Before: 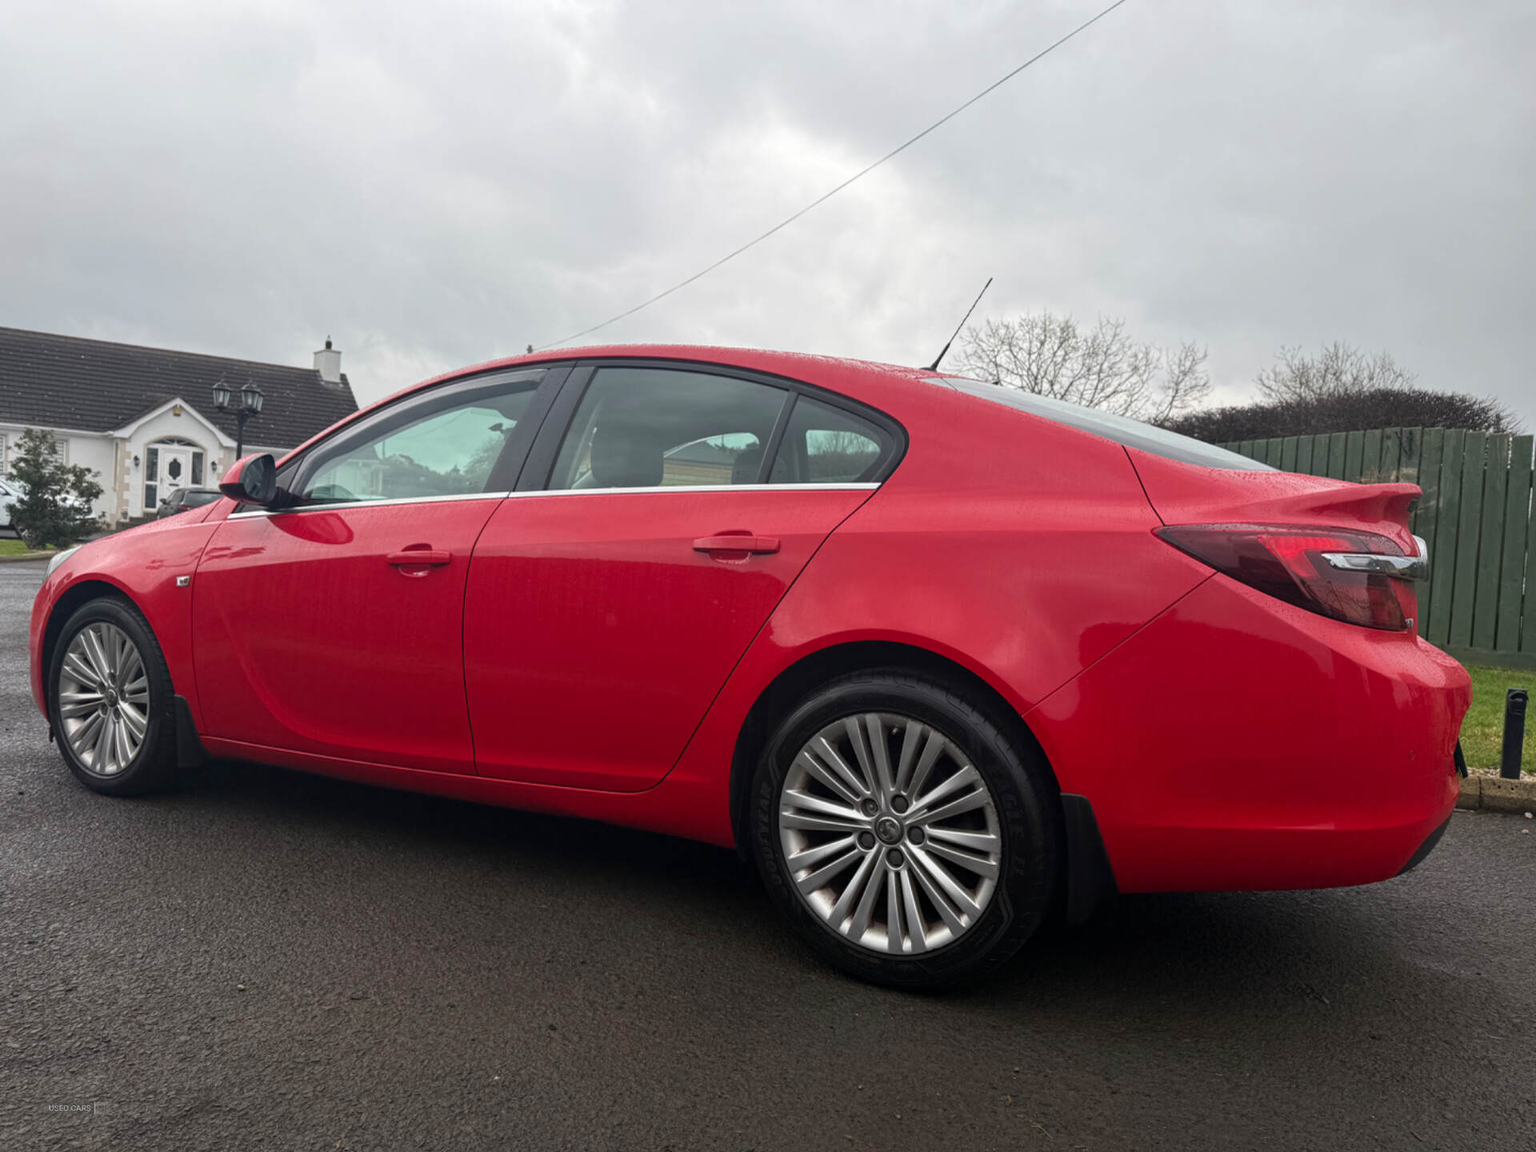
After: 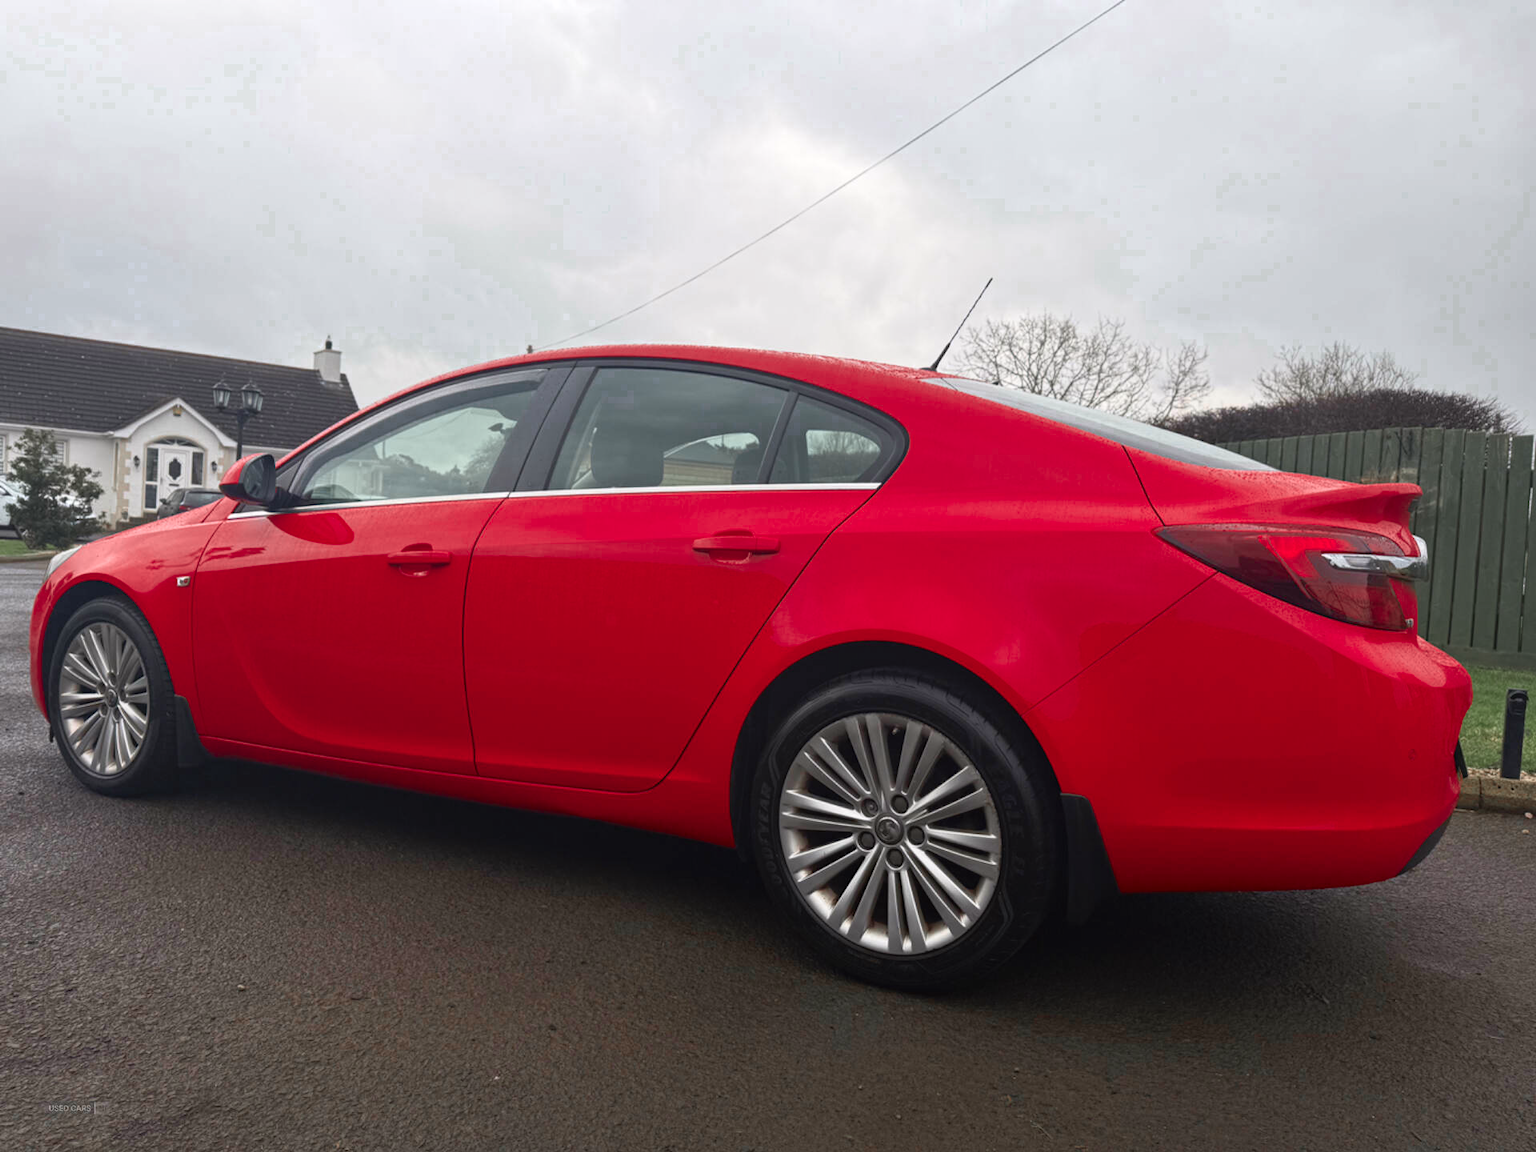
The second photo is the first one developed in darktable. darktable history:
tone curve: curves: ch0 [(0, 0.024) (0.119, 0.146) (0.474, 0.464) (0.718, 0.721) (0.817, 0.839) (1, 0.998)]; ch1 [(0, 0) (0.377, 0.416) (0.439, 0.451) (0.477, 0.477) (0.501, 0.504) (0.538, 0.544) (0.58, 0.602) (0.664, 0.676) (0.783, 0.804) (1, 1)]; ch2 [(0, 0) (0.38, 0.405) (0.463, 0.456) (0.498, 0.497) (0.524, 0.535) (0.578, 0.576) (0.648, 0.665) (1, 1)], color space Lab, independent channels, preserve colors none
color zones: curves: ch0 [(0, 0.466) (0.128, 0.466) (0.25, 0.5) (0.375, 0.456) (0.5, 0.5) (0.625, 0.5) (0.737, 0.652) (0.875, 0.5)]; ch1 [(0, 0.603) (0.125, 0.618) (0.261, 0.348) (0.372, 0.353) (0.497, 0.363) (0.611, 0.45) (0.731, 0.427) (0.875, 0.518) (0.998, 0.652)]; ch2 [(0, 0.559) (0.125, 0.451) (0.253, 0.564) (0.37, 0.578) (0.5, 0.466) (0.625, 0.471) (0.731, 0.471) (0.88, 0.485)], mix 19.53%
